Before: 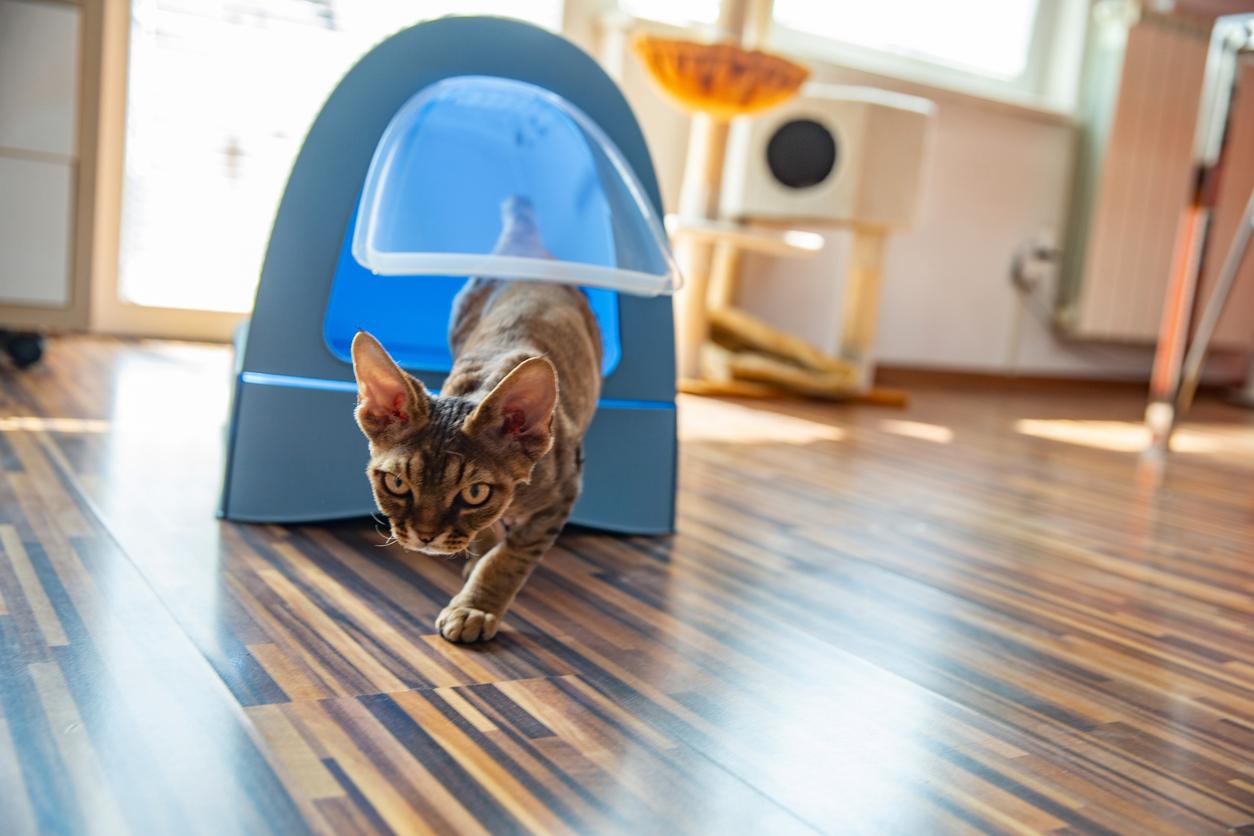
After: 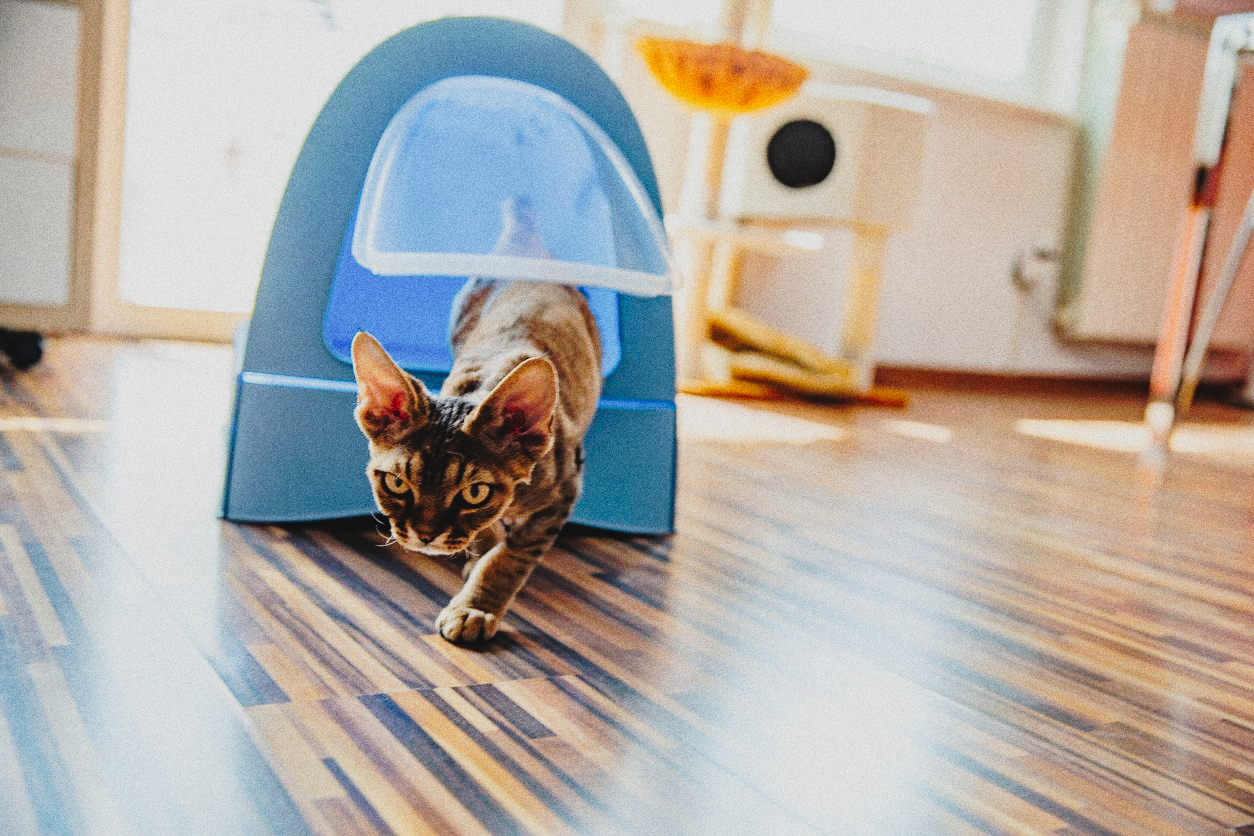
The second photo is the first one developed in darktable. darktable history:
grain: coarseness 0.09 ISO, strength 40%
filmic rgb: black relative exposure -7.65 EV, white relative exposure 4.56 EV, hardness 3.61
tone curve: curves: ch0 [(0, 0) (0.003, 0.049) (0.011, 0.052) (0.025, 0.057) (0.044, 0.069) (0.069, 0.076) (0.1, 0.09) (0.136, 0.111) (0.177, 0.15) (0.224, 0.197) (0.277, 0.267) (0.335, 0.366) (0.399, 0.477) (0.468, 0.561) (0.543, 0.651) (0.623, 0.733) (0.709, 0.804) (0.801, 0.869) (0.898, 0.924) (1, 1)], preserve colors none
